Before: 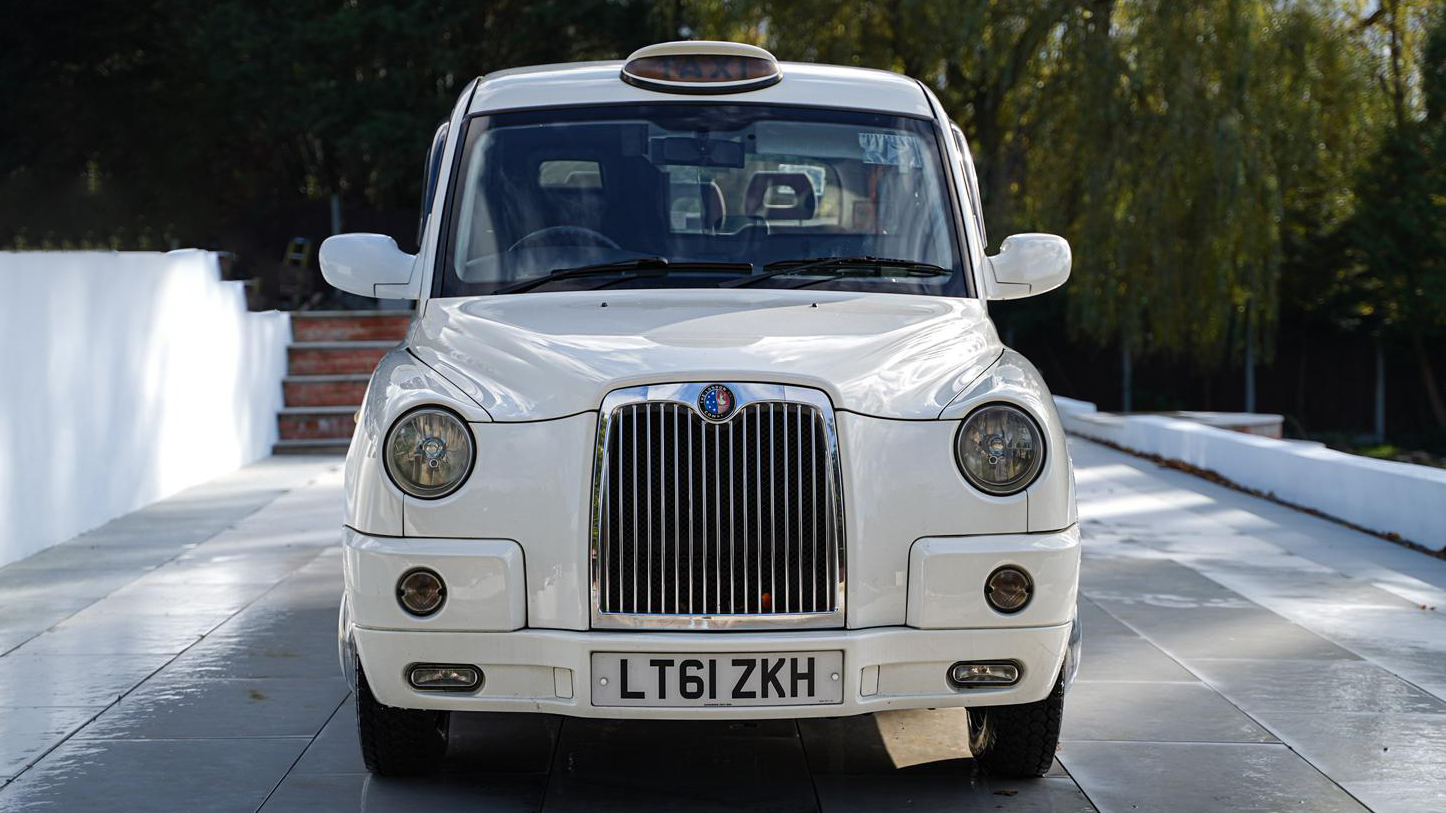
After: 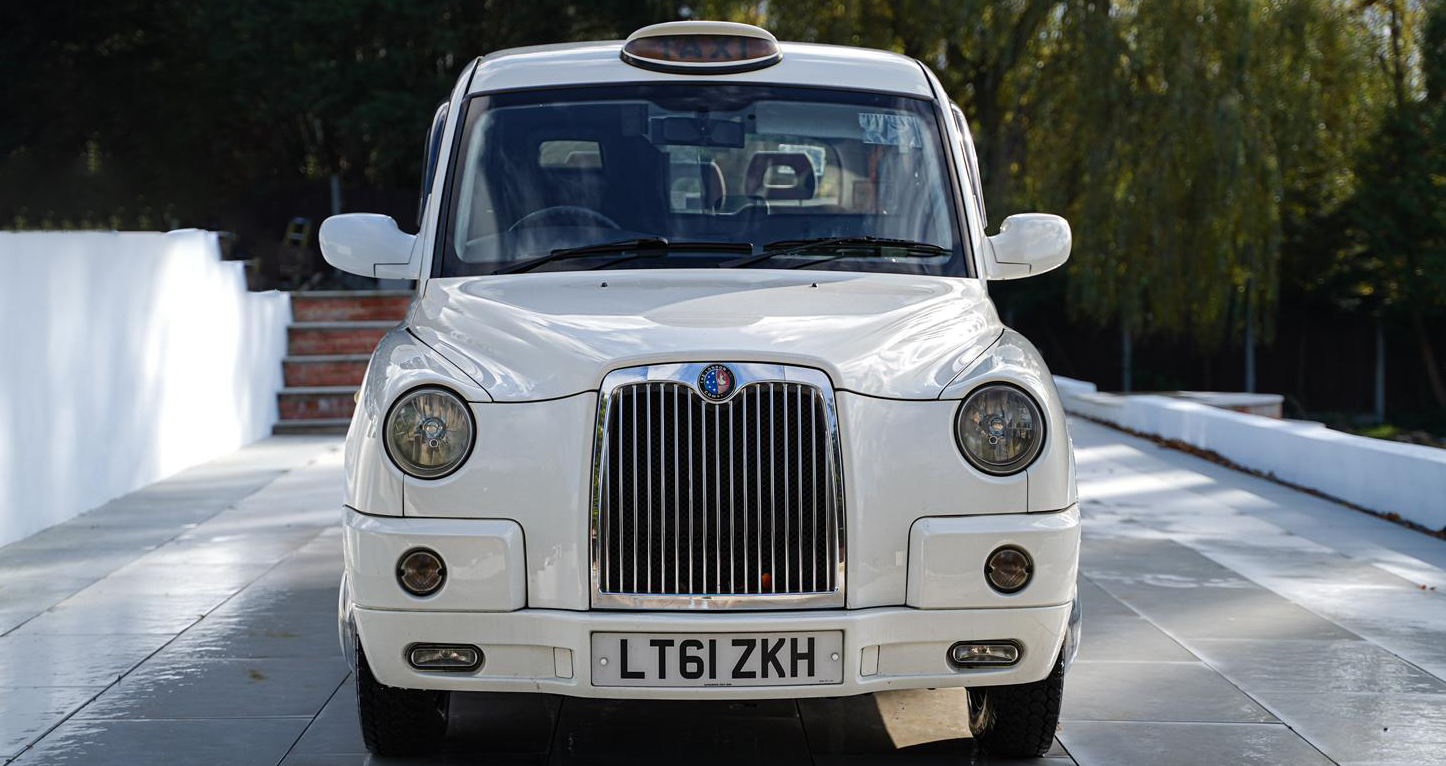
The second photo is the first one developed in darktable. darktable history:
crop and rotate: top 2.522%, bottom 3.141%
